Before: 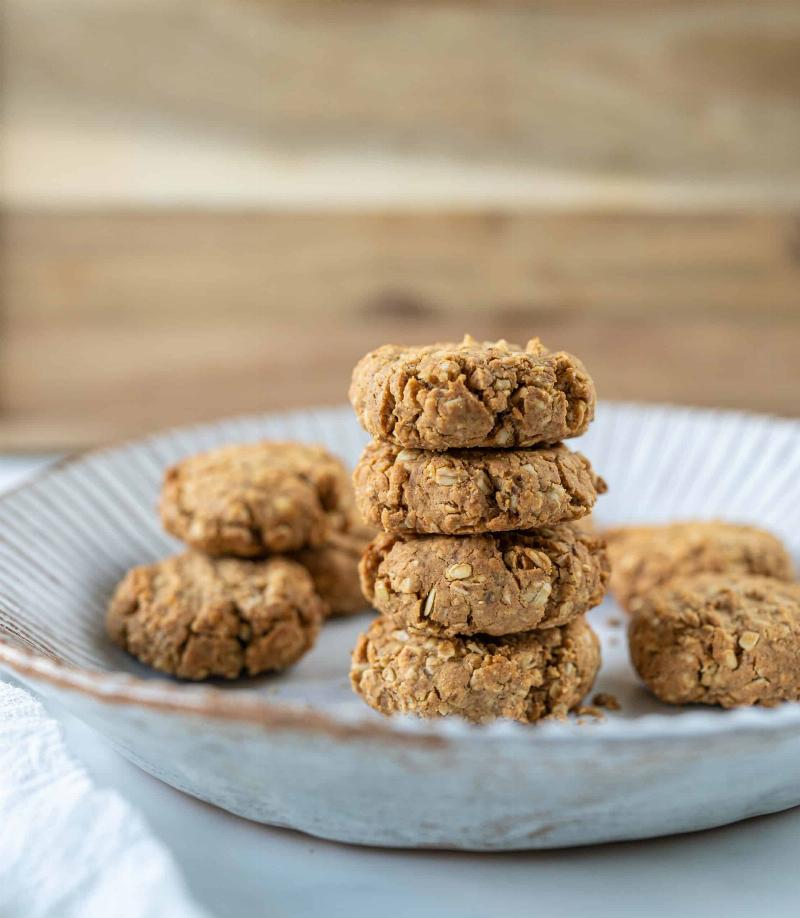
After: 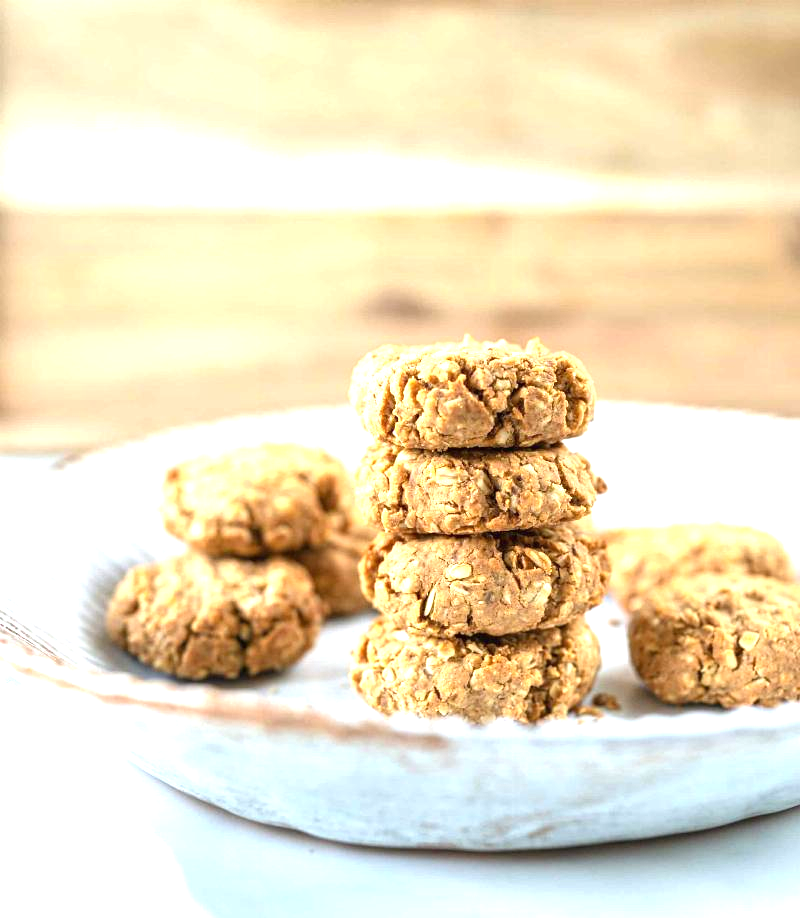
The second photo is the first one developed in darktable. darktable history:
exposure: black level correction 0, exposure 1.374 EV, compensate highlight preservation false
